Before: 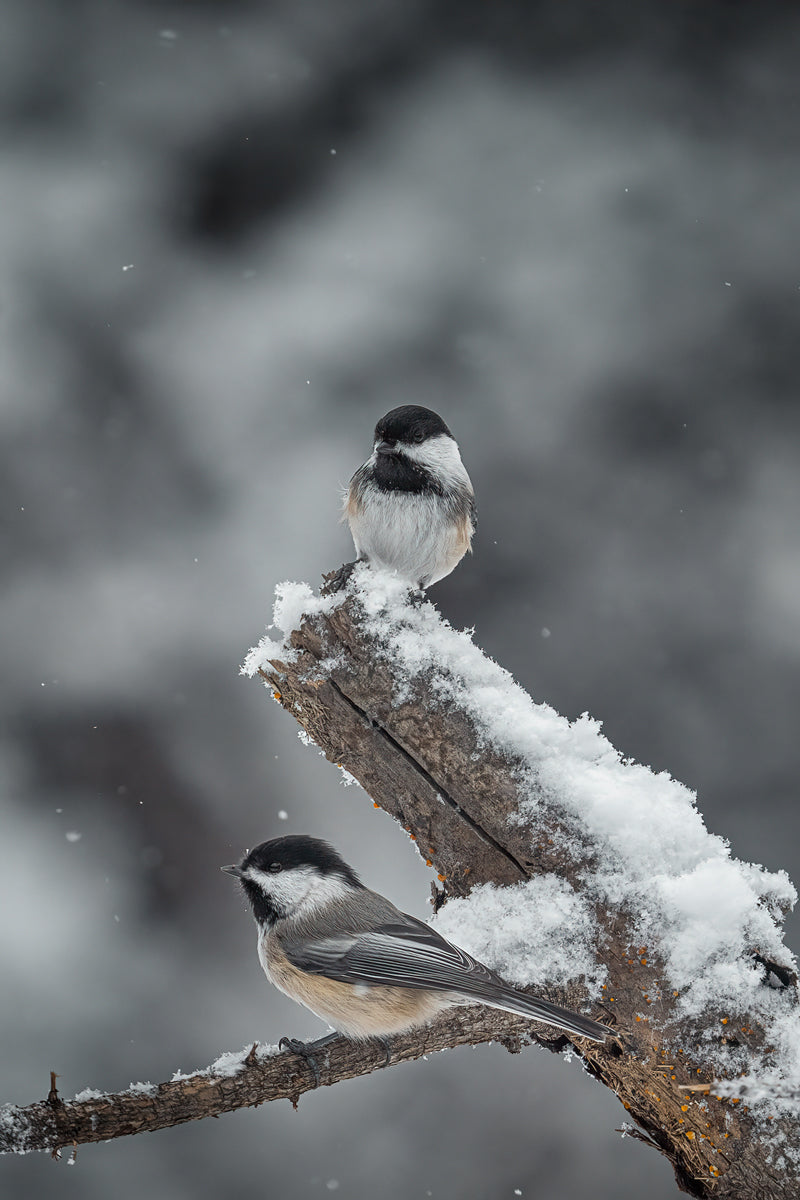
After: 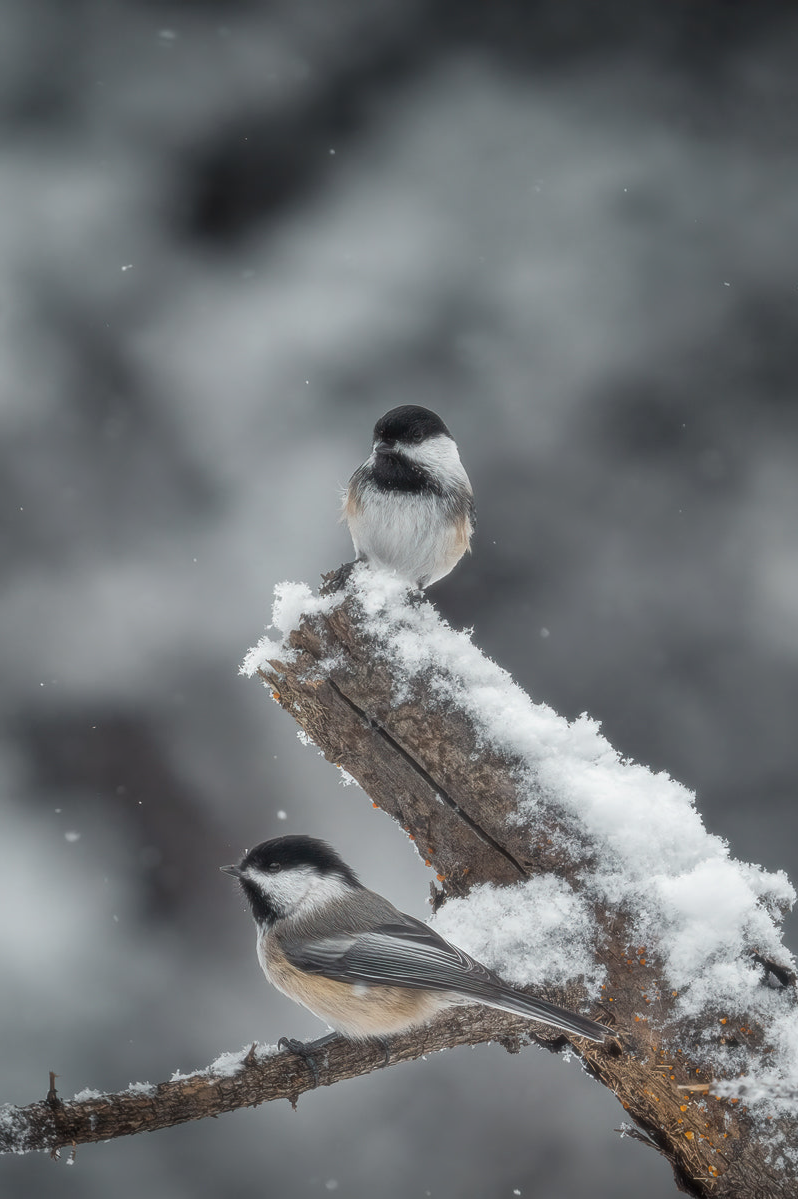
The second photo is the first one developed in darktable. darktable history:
crop and rotate: left 0.126%
soften: size 19.52%, mix 20.32%
